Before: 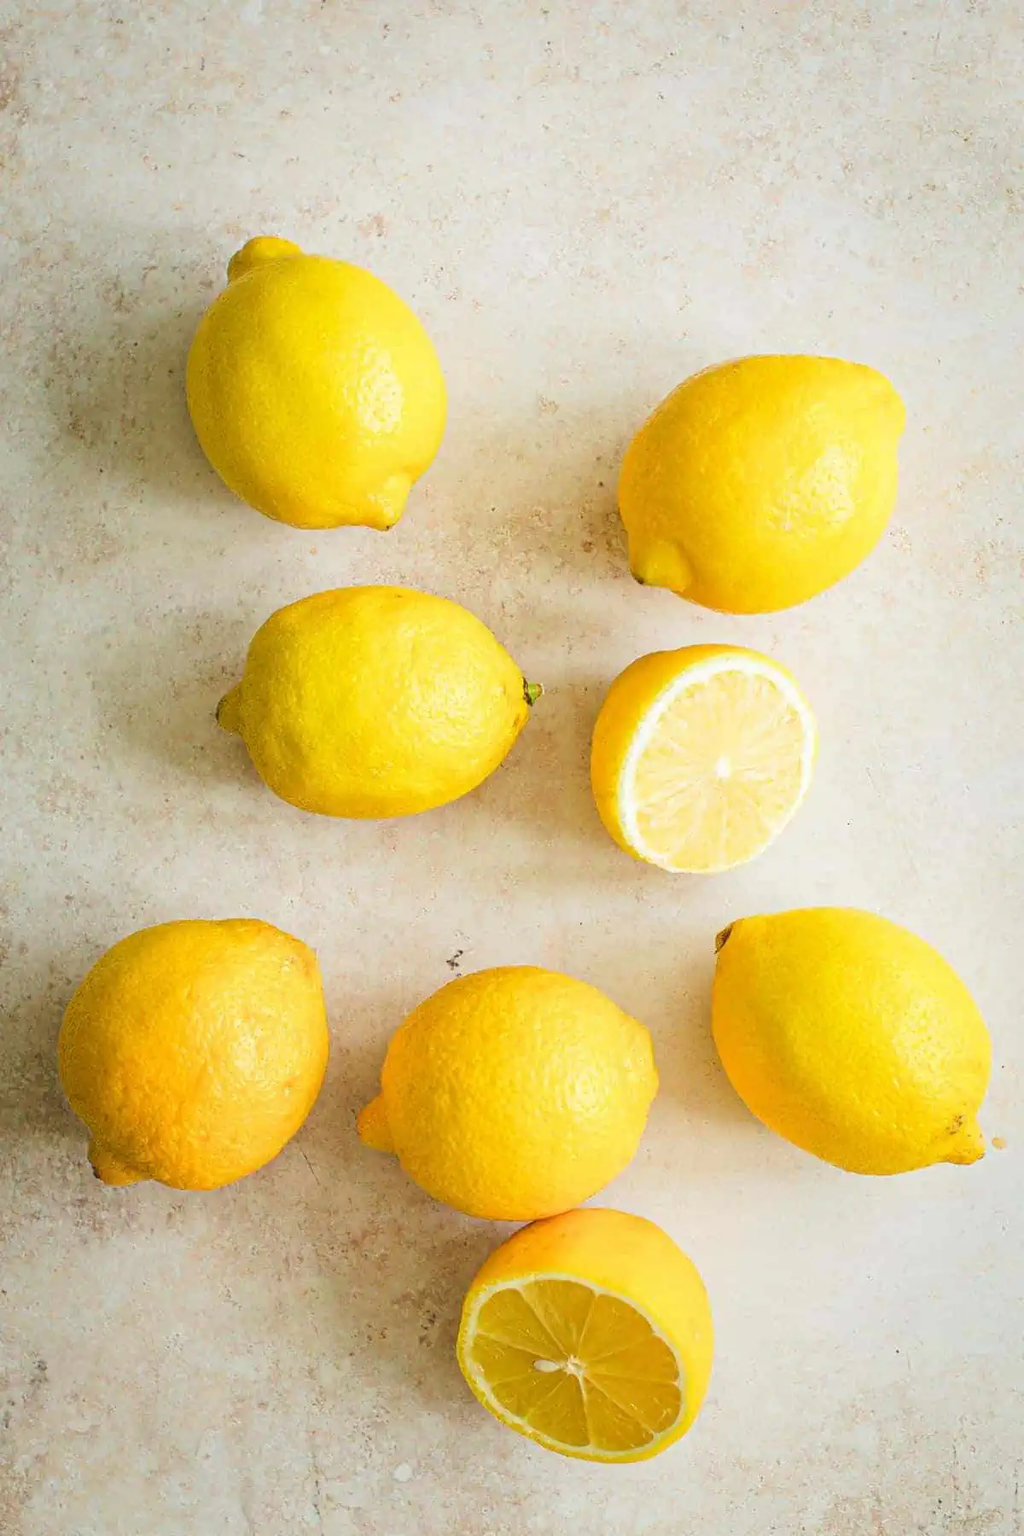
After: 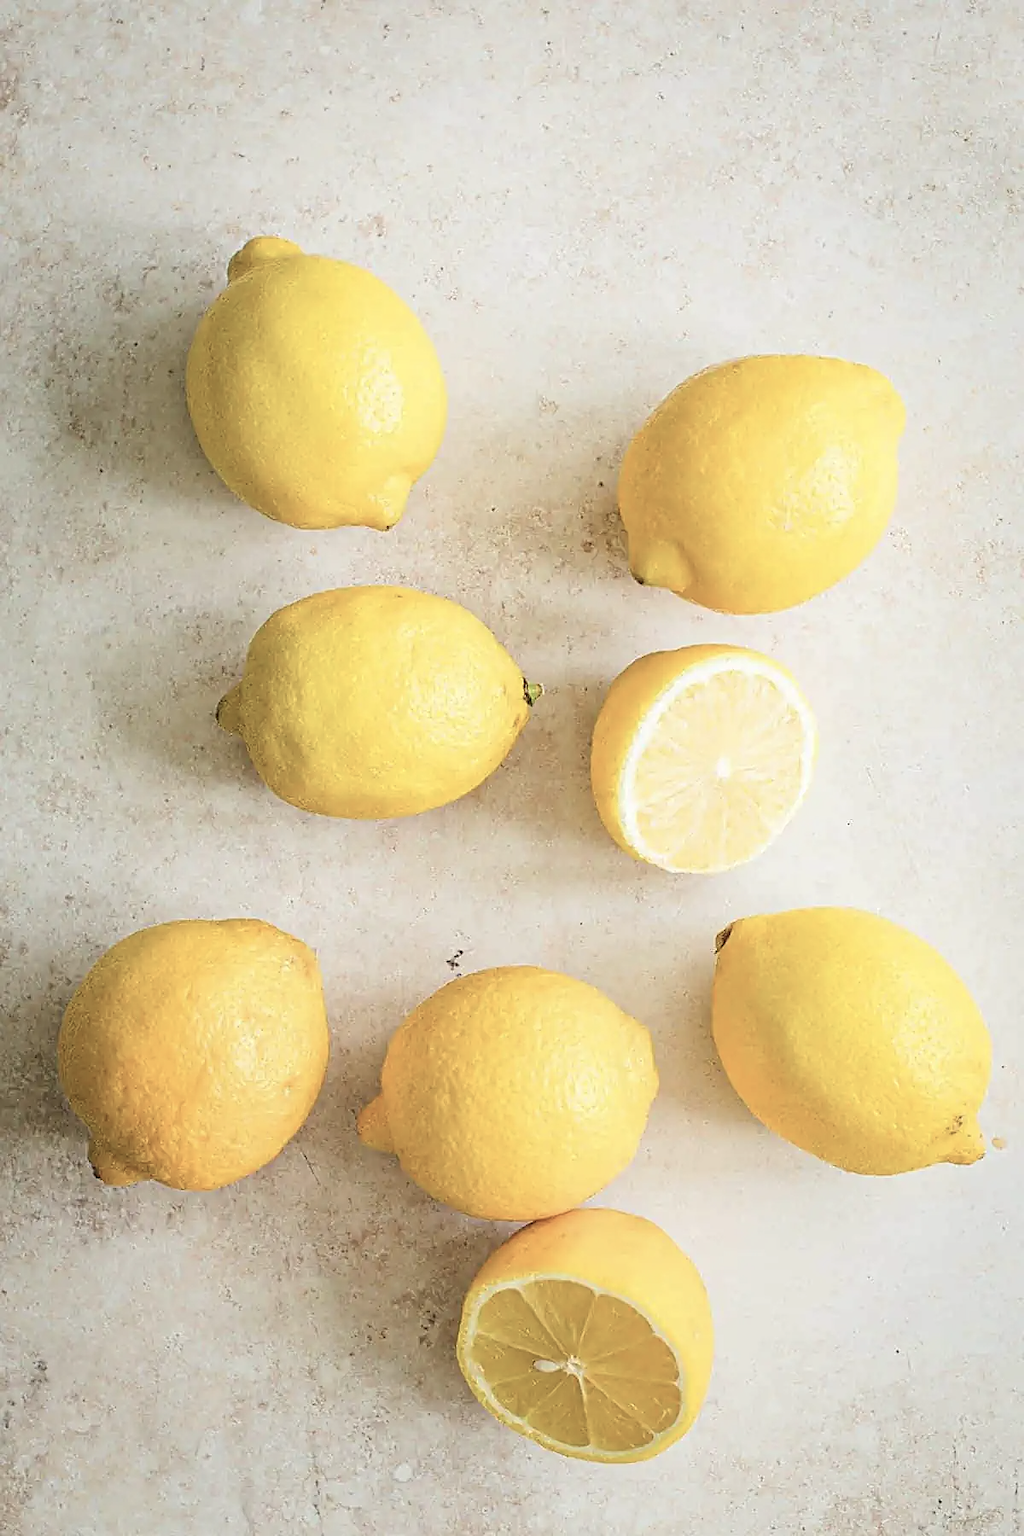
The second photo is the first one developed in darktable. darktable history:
contrast brightness saturation: contrast 0.1, saturation -0.357
sharpen: on, module defaults
